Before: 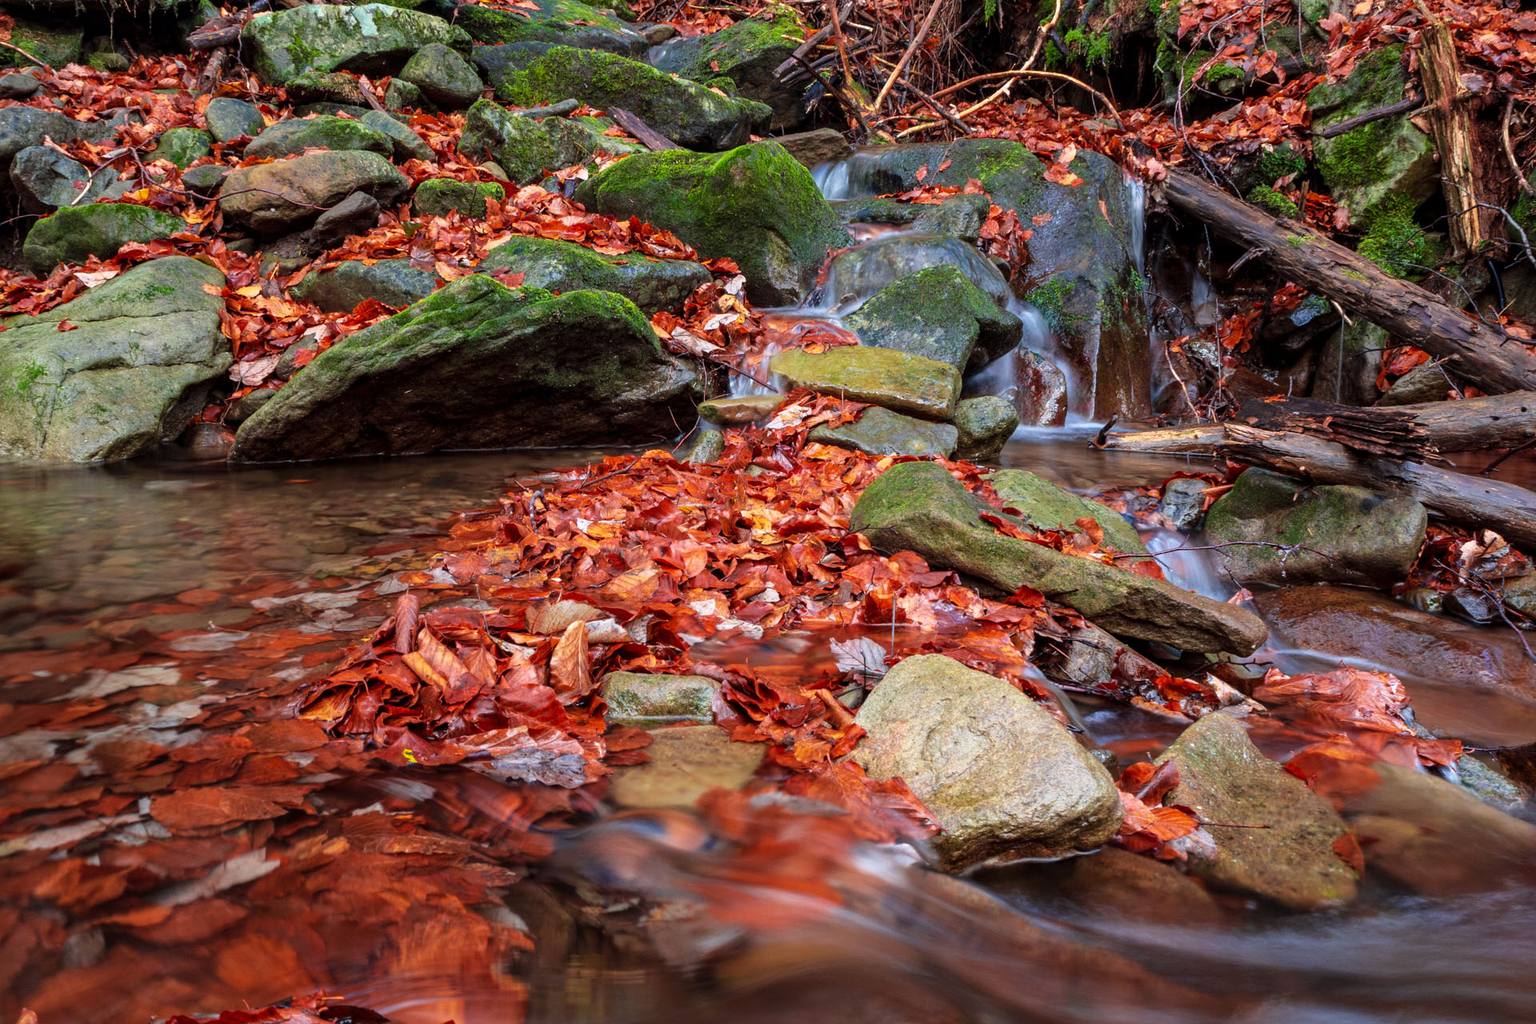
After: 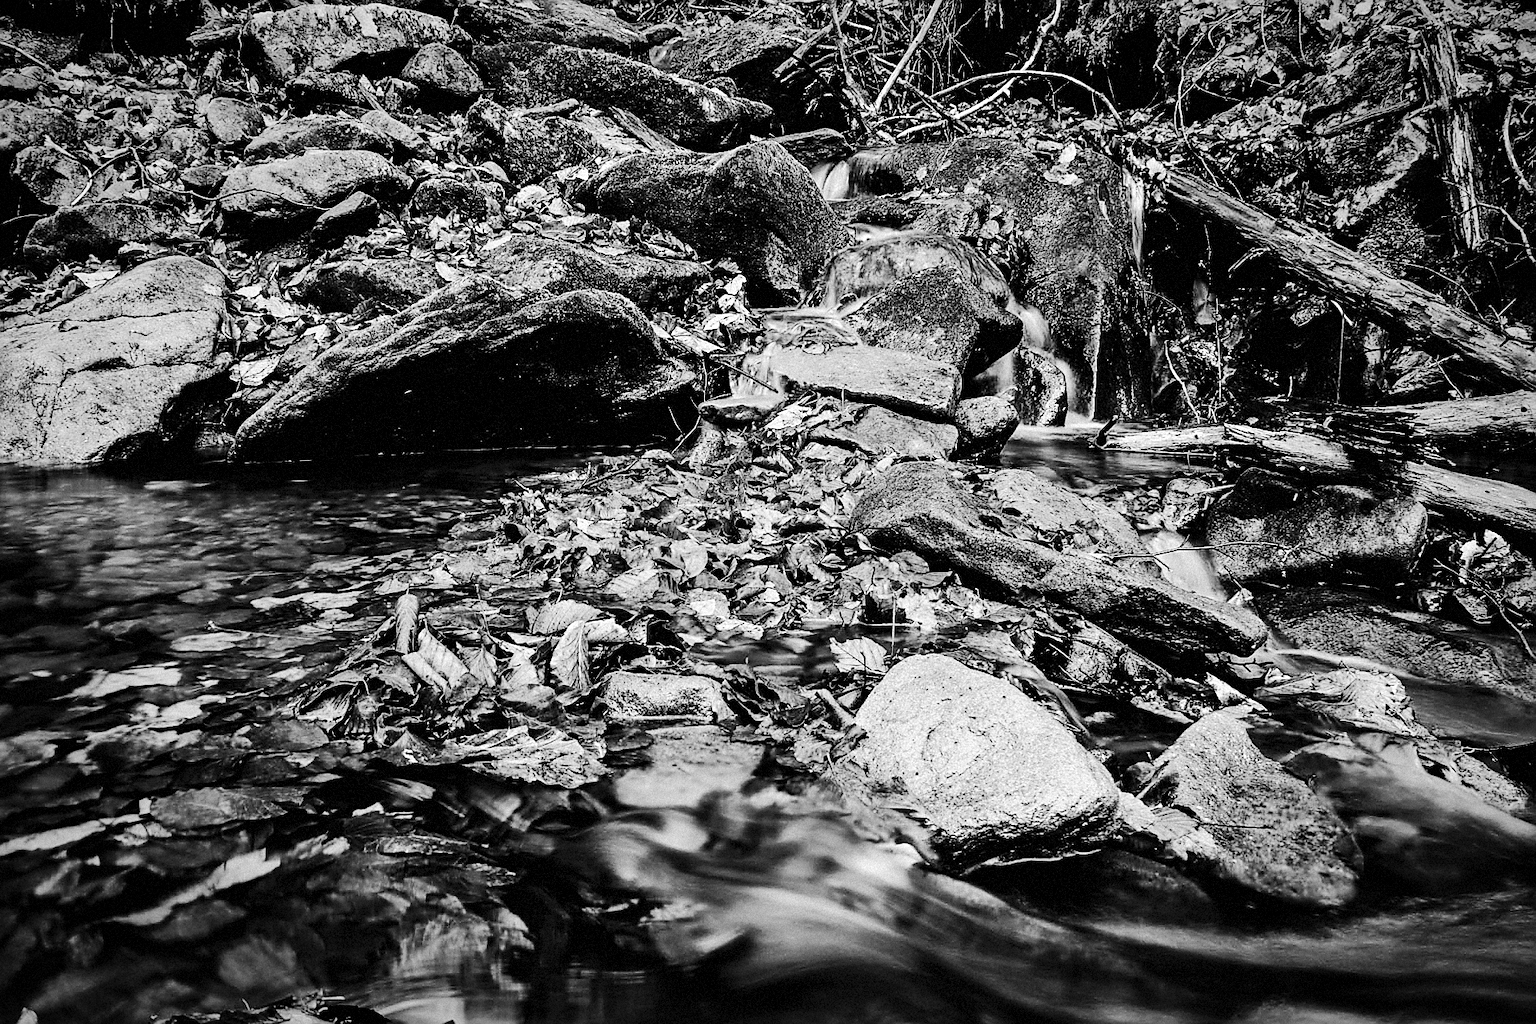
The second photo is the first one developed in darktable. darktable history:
contrast equalizer: y [[0.531, 0.548, 0.559, 0.557, 0.544, 0.527], [0.5 ×6], [0.5 ×6], [0 ×6], [0 ×6]]
exposure: exposure -0.36 EV, compensate highlight preservation false
grain: mid-tones bias 0%
shadows and highlights: shadows 25, highlights -48, soften with gaussian
sharpen: radius 1.4, amount 1.25, threshold 0.7
monochrome: on, module defaults
color correction: highlights a* -0.482, highlights b* 0.161, shadows a* 4.66, shadows b* 20.72
tone curve: curves: ch0 [(0, 0) (0.086, 0.006) (0.148, 0.021) (0.245, 0.105) (0.374, 0.401) (0.444, 0.631) (0.778, 0.915) (1, 1)], color space Lab, linked channels, preserve colors none
vignetting: fall-off radius 60%, automatic ratio true
